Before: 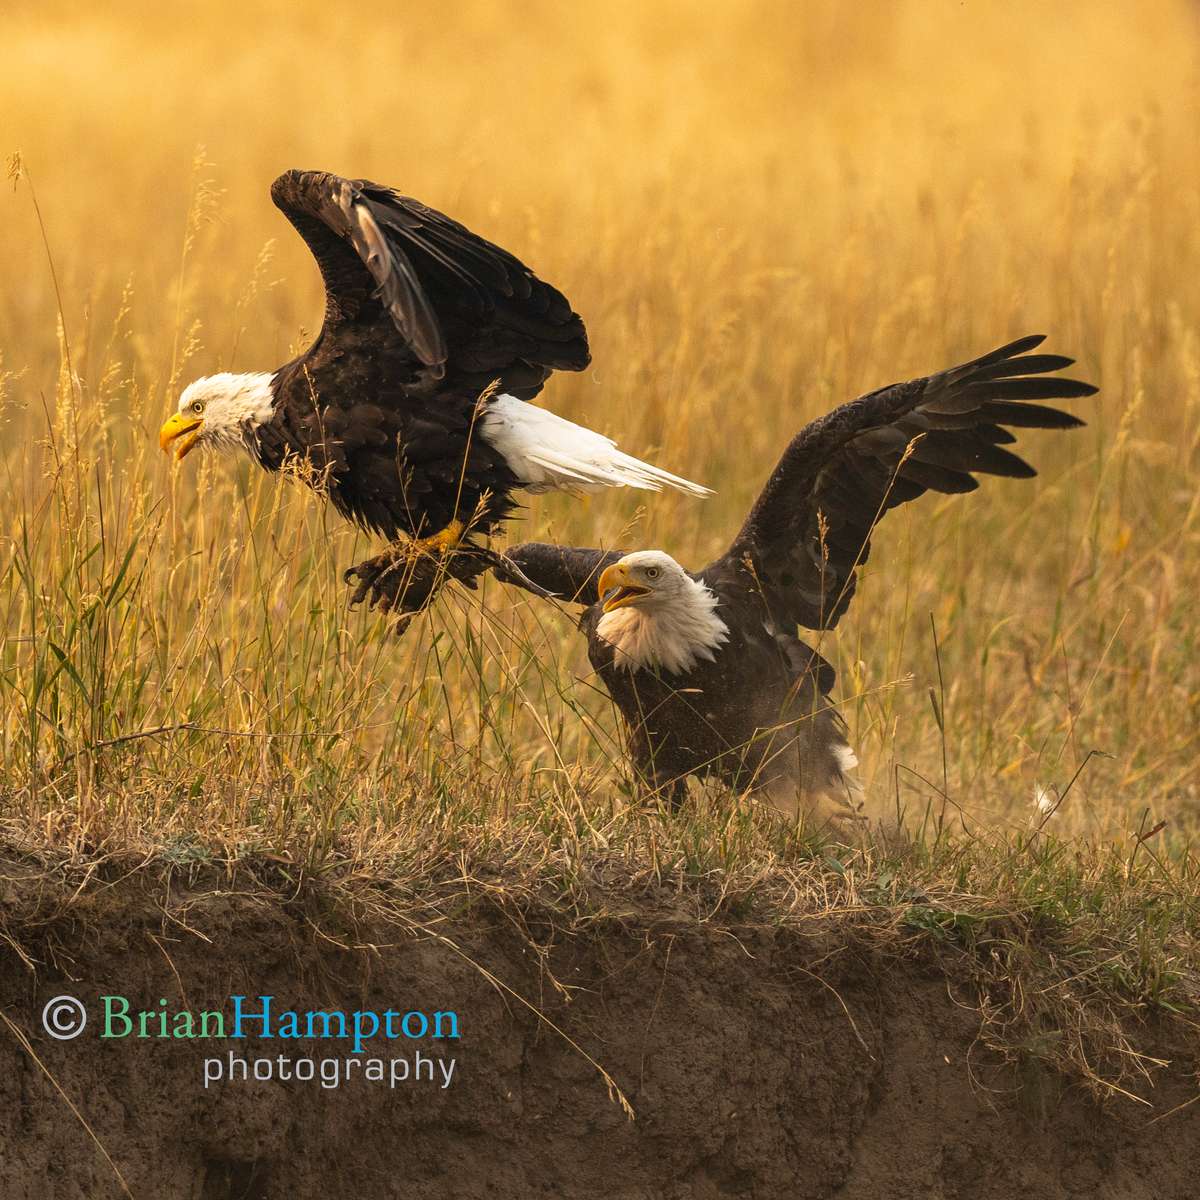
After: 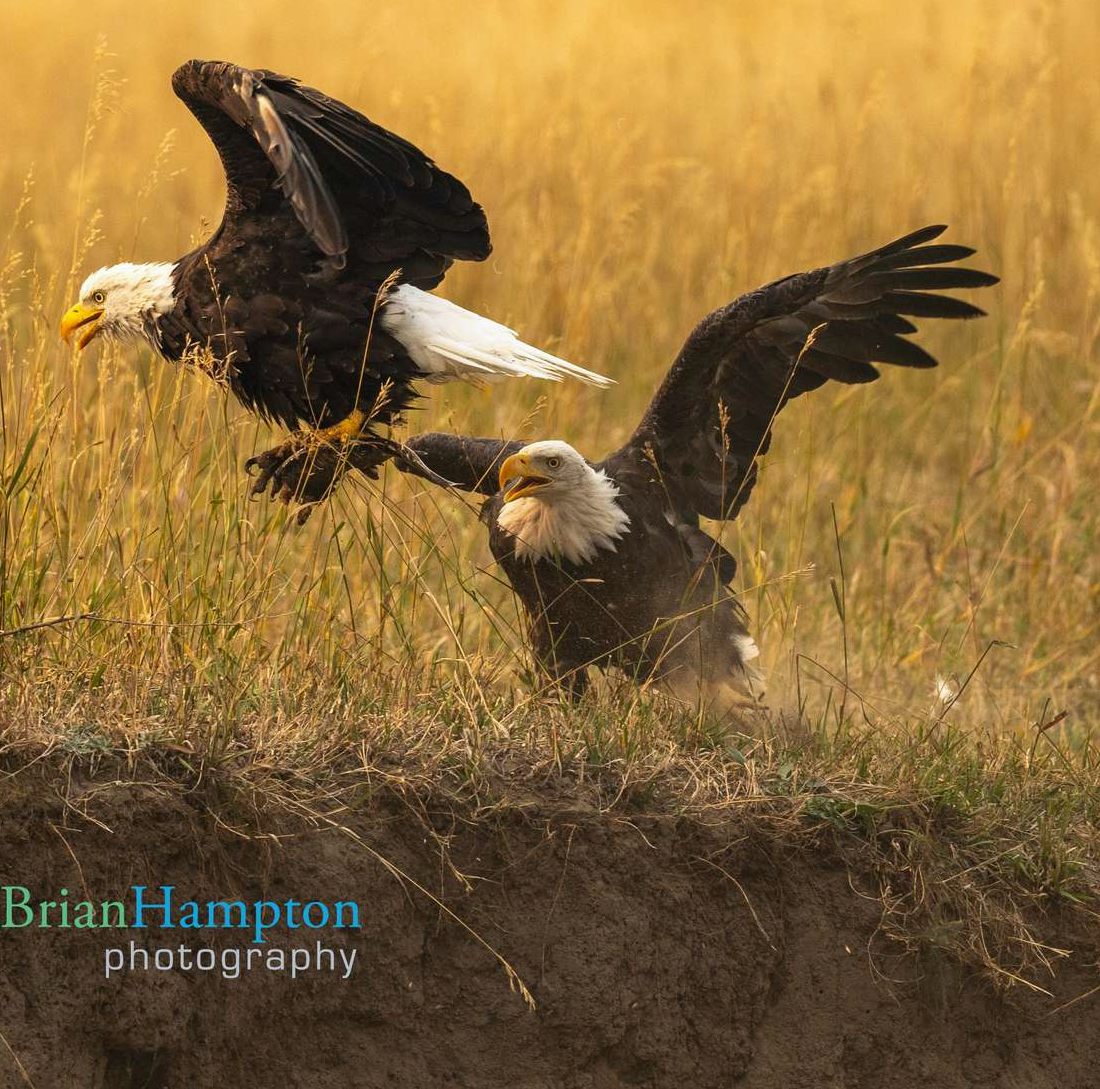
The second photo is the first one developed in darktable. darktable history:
crop and rotate: left 8.262%, top 9.226%
white balance: red 0.982, blue 1.018
